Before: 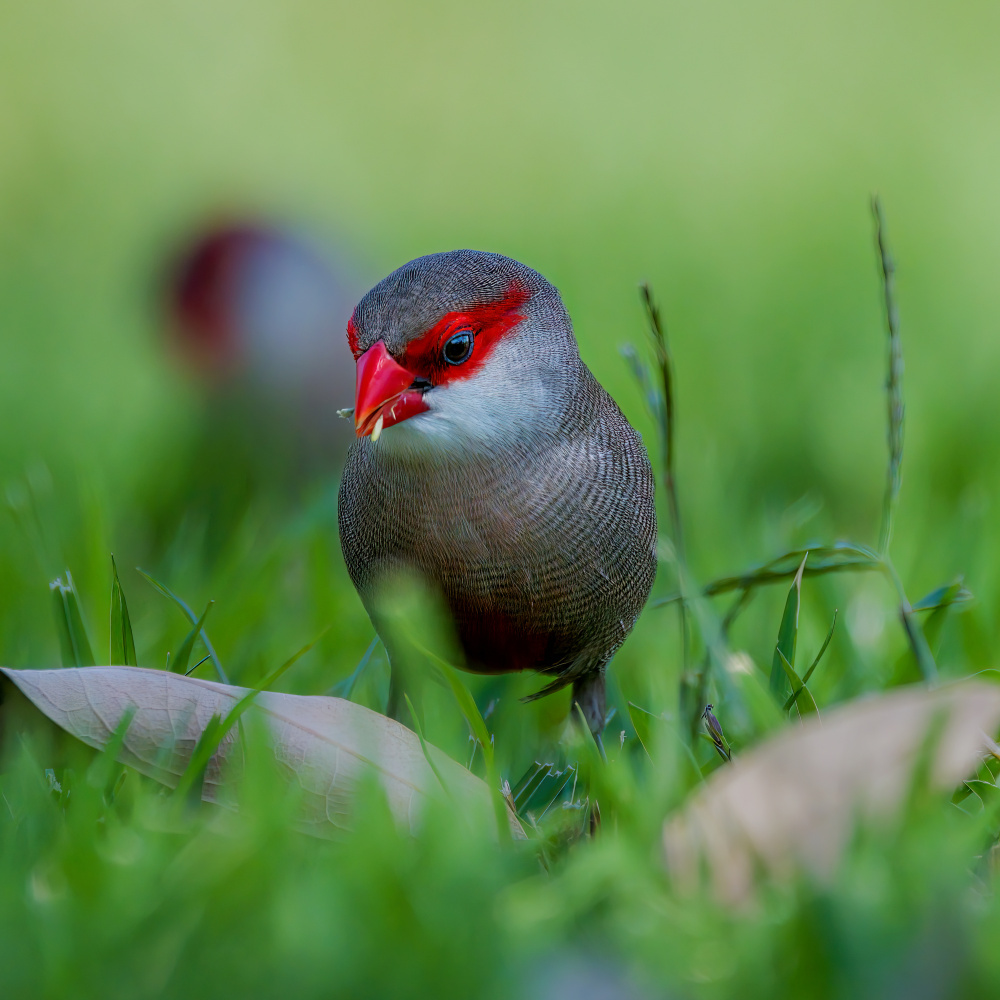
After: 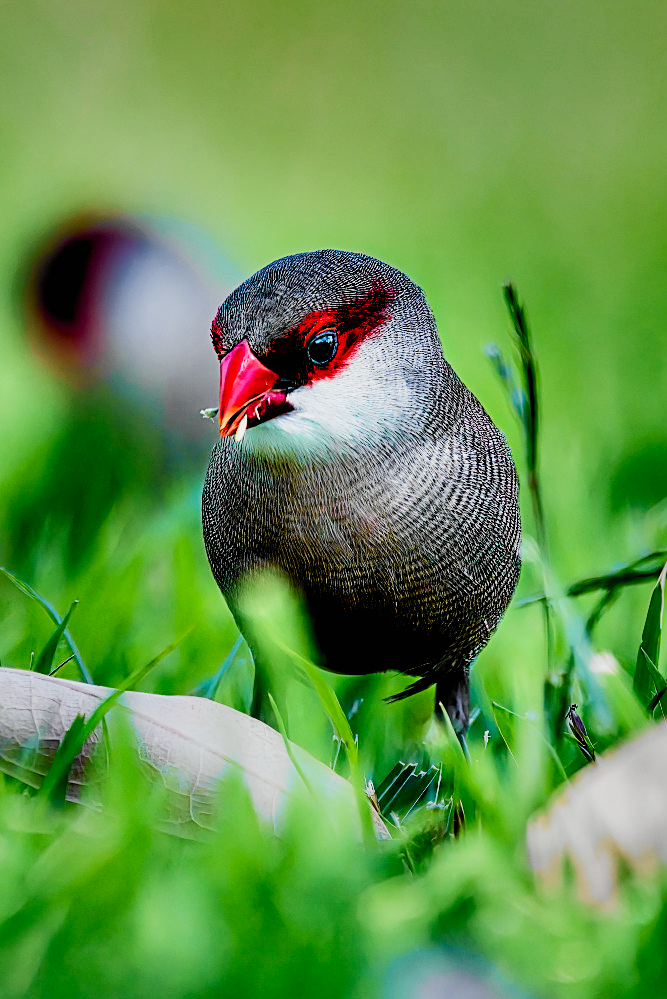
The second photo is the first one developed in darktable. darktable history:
crop and rotate: left 13.693%, right 19.532%
tone equalizer: -8 EV -0.424 EV, -7 EV -0.371 EV, -6 EV -0.317 EV, -5 EV -0.204 EV, -3 EV 0.219 EV, -2 EV 0.338 EV, -1 EV 0.393 EV, +0 EV 0.433 EV
shadows and highlights: shadows 20.9, highlights -81.67, soften with gaussian
tone curve: curves: ch0 [(0, 0) (0.055, 0.057) (0.258, 0.307) (0.434, 0.543) (0.517, 0.657) (0.745, 0.874) (1, 1)]; ch1 [(0, 0) (0.346, 0.307) (0.418, 0.383) (0.46, 0.439) (0.482, 0.493) (0.502, 0.497) (0.517, 0.506) (0.55, 0.561) (0.588, 0.61) (0.646, 0.688) (1, 1)]; ch2 [(0, 0) (0.346, 0.34) (0.431, 0.45) (0.485, 0.499) (0.5, 0.503) (0.527, 0.508) (0.545, 0.562) (0.679, 0.706) (1, 1)], color space Lab, independent channels, preserve colors none
sharpen: on, module defaults
filmic rgb: black relative exposure -7.2 EV, white relative exposure 5.34 EV, hardness 3.02, preserve chrominance no, color science v5 (2021)
contrast equalizer: octaves 7, y [[0.6 ×6], [0.55 ×6], [0 ×6], [0 ×6], [0 ×6]]
